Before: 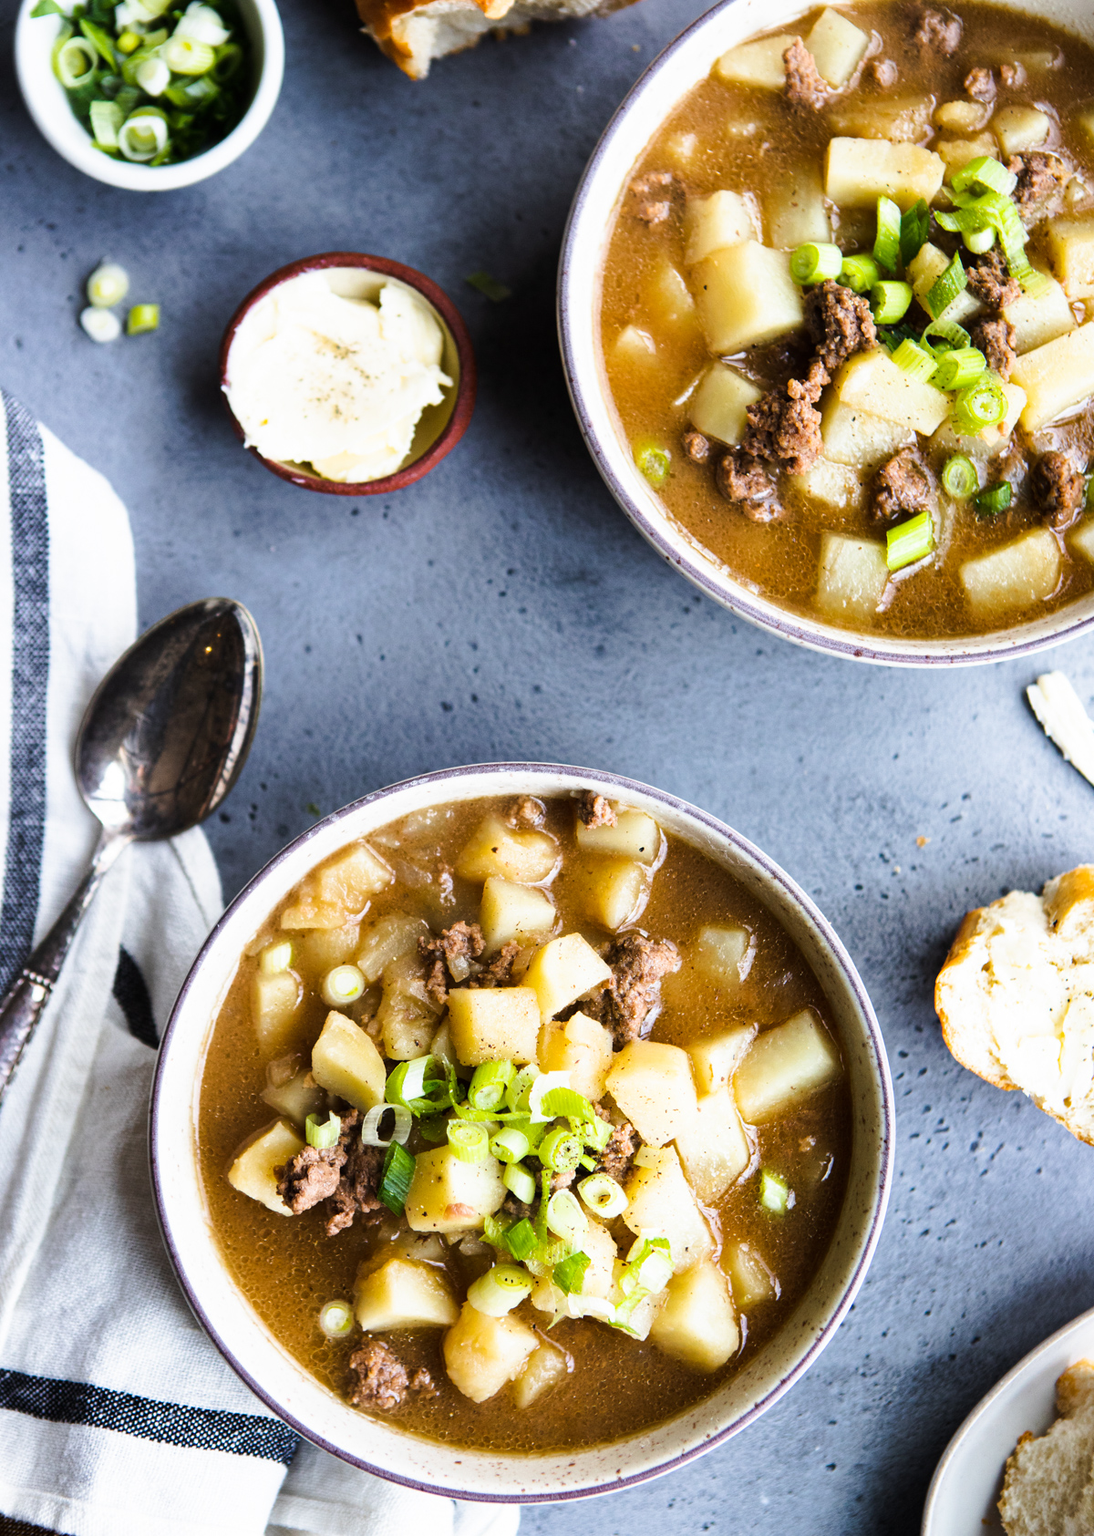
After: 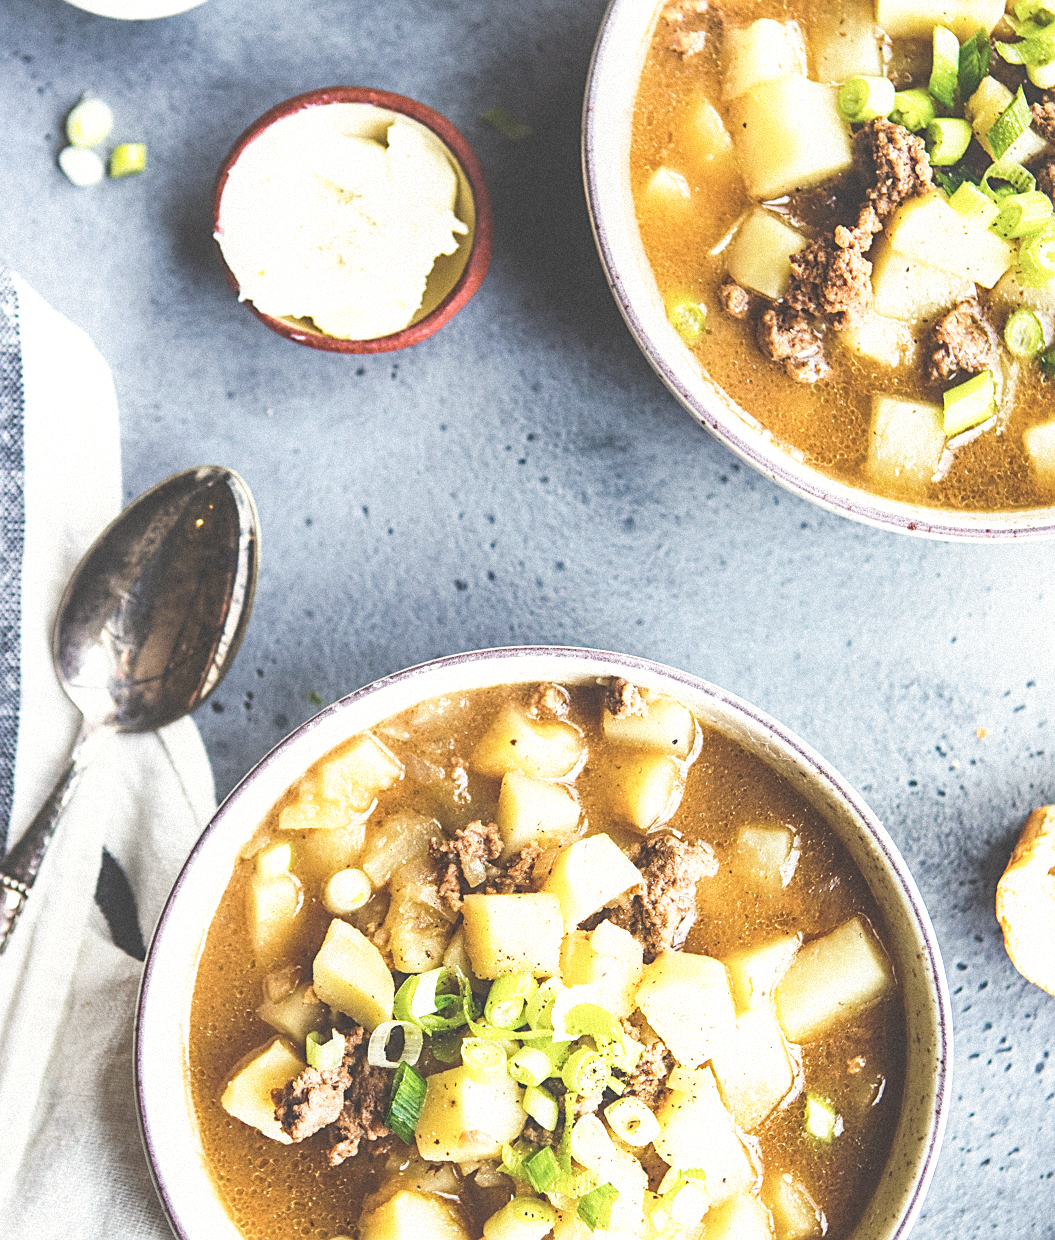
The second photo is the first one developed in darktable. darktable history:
base curve: curves: ch0 [(0, 0) (0.028, 0.03) (0.121, 0.232) (0.46, 0.748) (0.859, 0.968) (1, 1)], preserve colors none
crop and rotate: left 2.425%, top 11.305%, right 9.6%, bottom 15.08%
white balance: red 1.029, blue 0.92
grain: mid-tones bias 0%
local contrast: on, module defaults
sharpen: on, module defaults
exposure: black level correction -0.041, exposure 0.064 EV, compensate highlight preservation false
